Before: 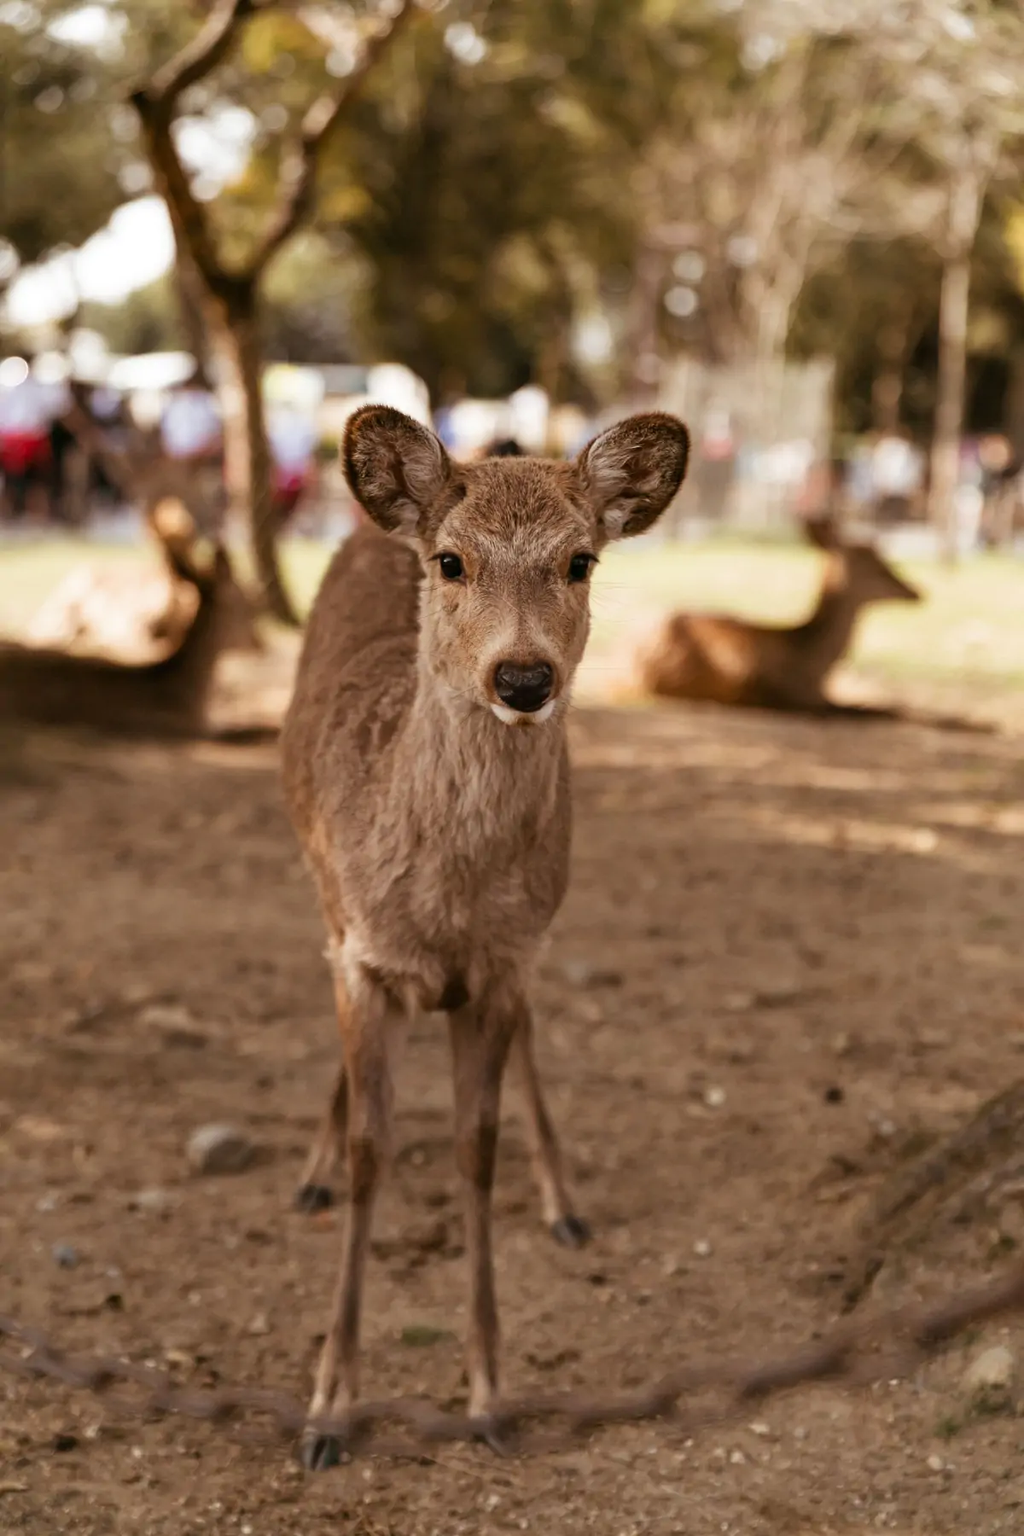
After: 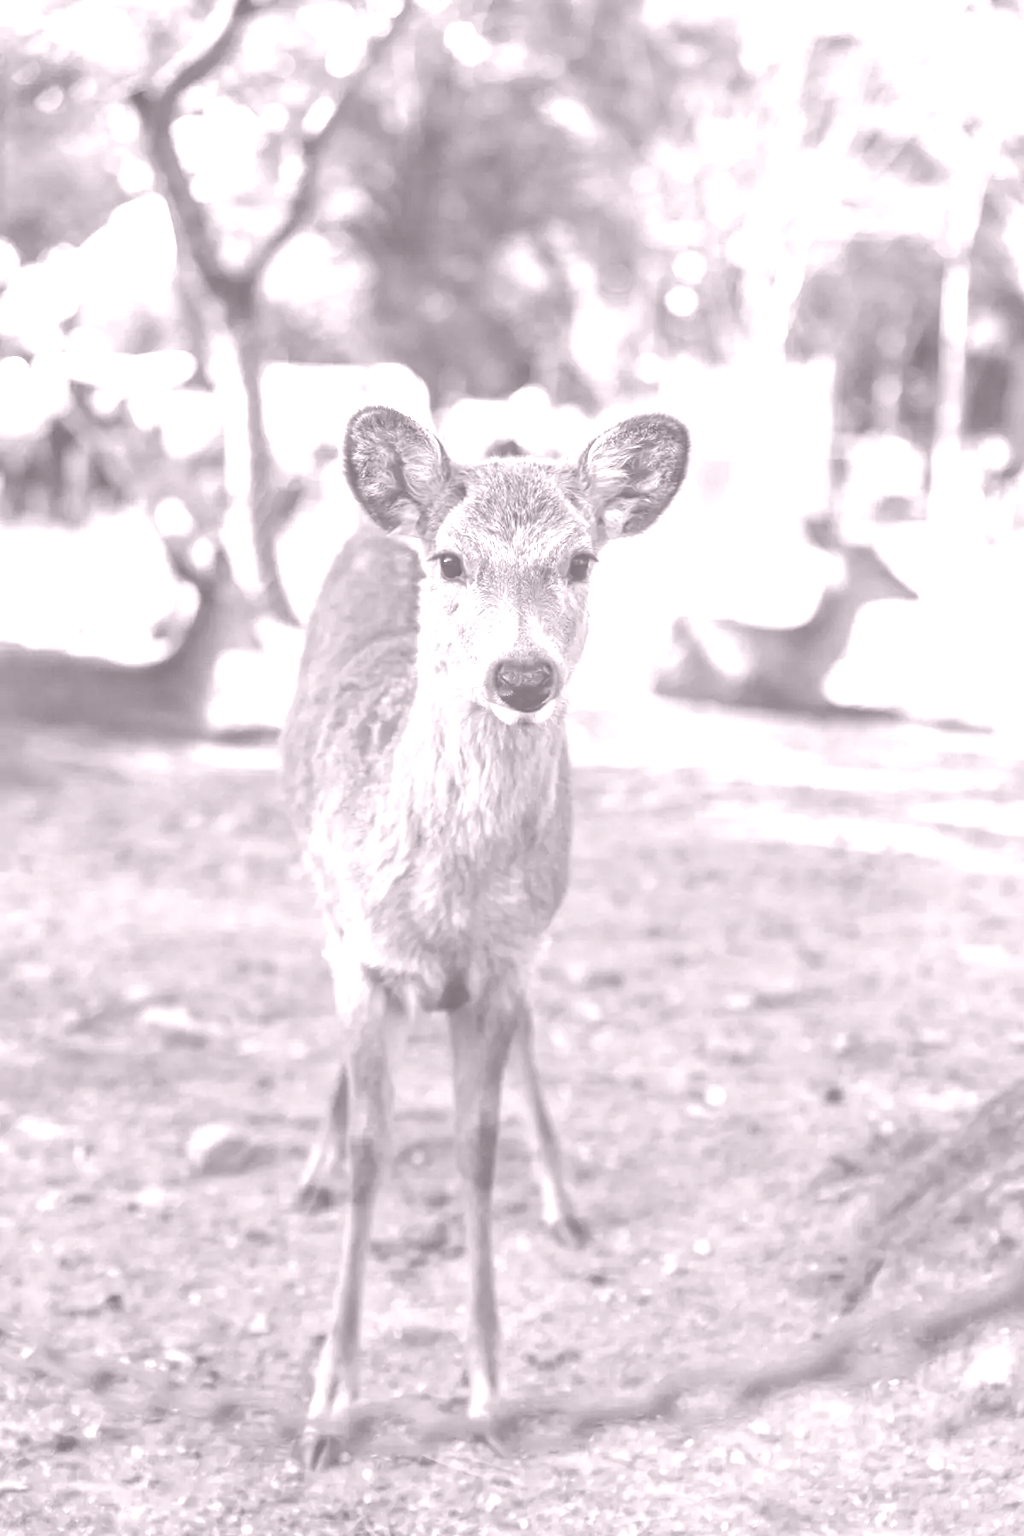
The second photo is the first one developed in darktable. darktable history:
exposure: exposure 0.2 EV, compensate highlight preservation false
tone curve: curves: ch0 [(0, 0) (0.003, 0.003) (0.011, 0.011) (0.025, 0.024) (0.044, 0.043) (0.069, 0.068) (0.1, 0.098) (0.136, 0.133) (0.177, 0.174) (0.224, 0.22) (0.277, 0.272) (0.335, 0.329) (0.399, 0.391) (0.468, 0.459) (0.543, 0.545) (0.623, 0.625) (0.709, 0.711) (0.801, 0.802) (0.898, 0.898) (1, 1)], preserve colors none
local contrast: on, module defaults
colorize: hue 25.2°, saturation 83%, source mix 82%, lightness 79%, version 1
